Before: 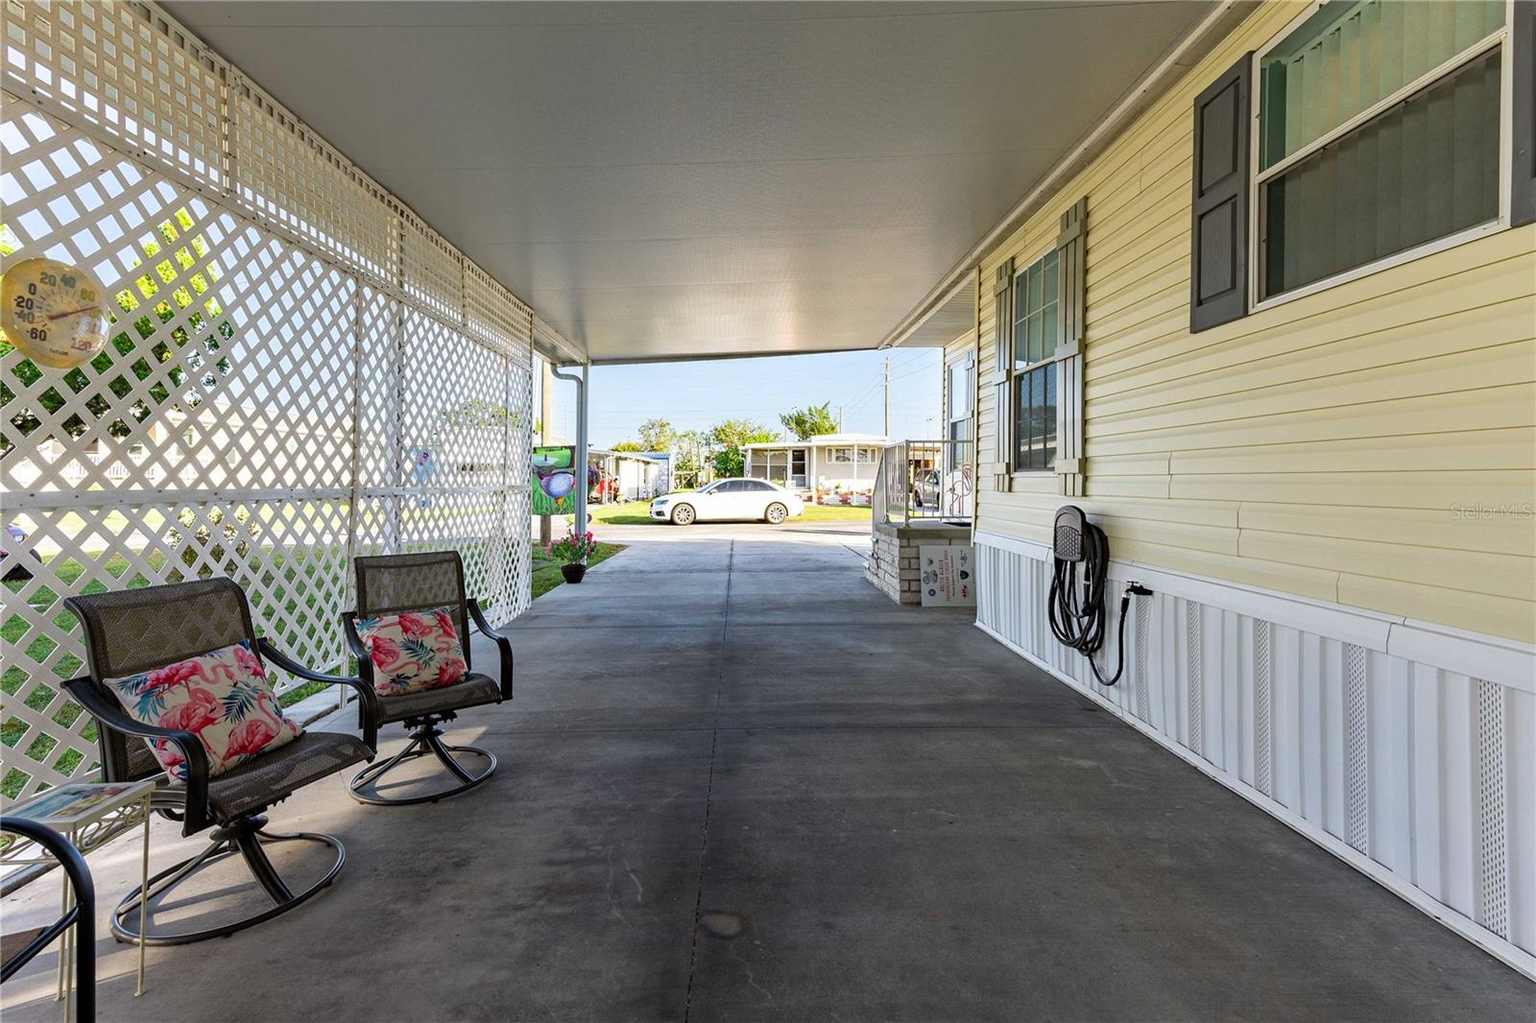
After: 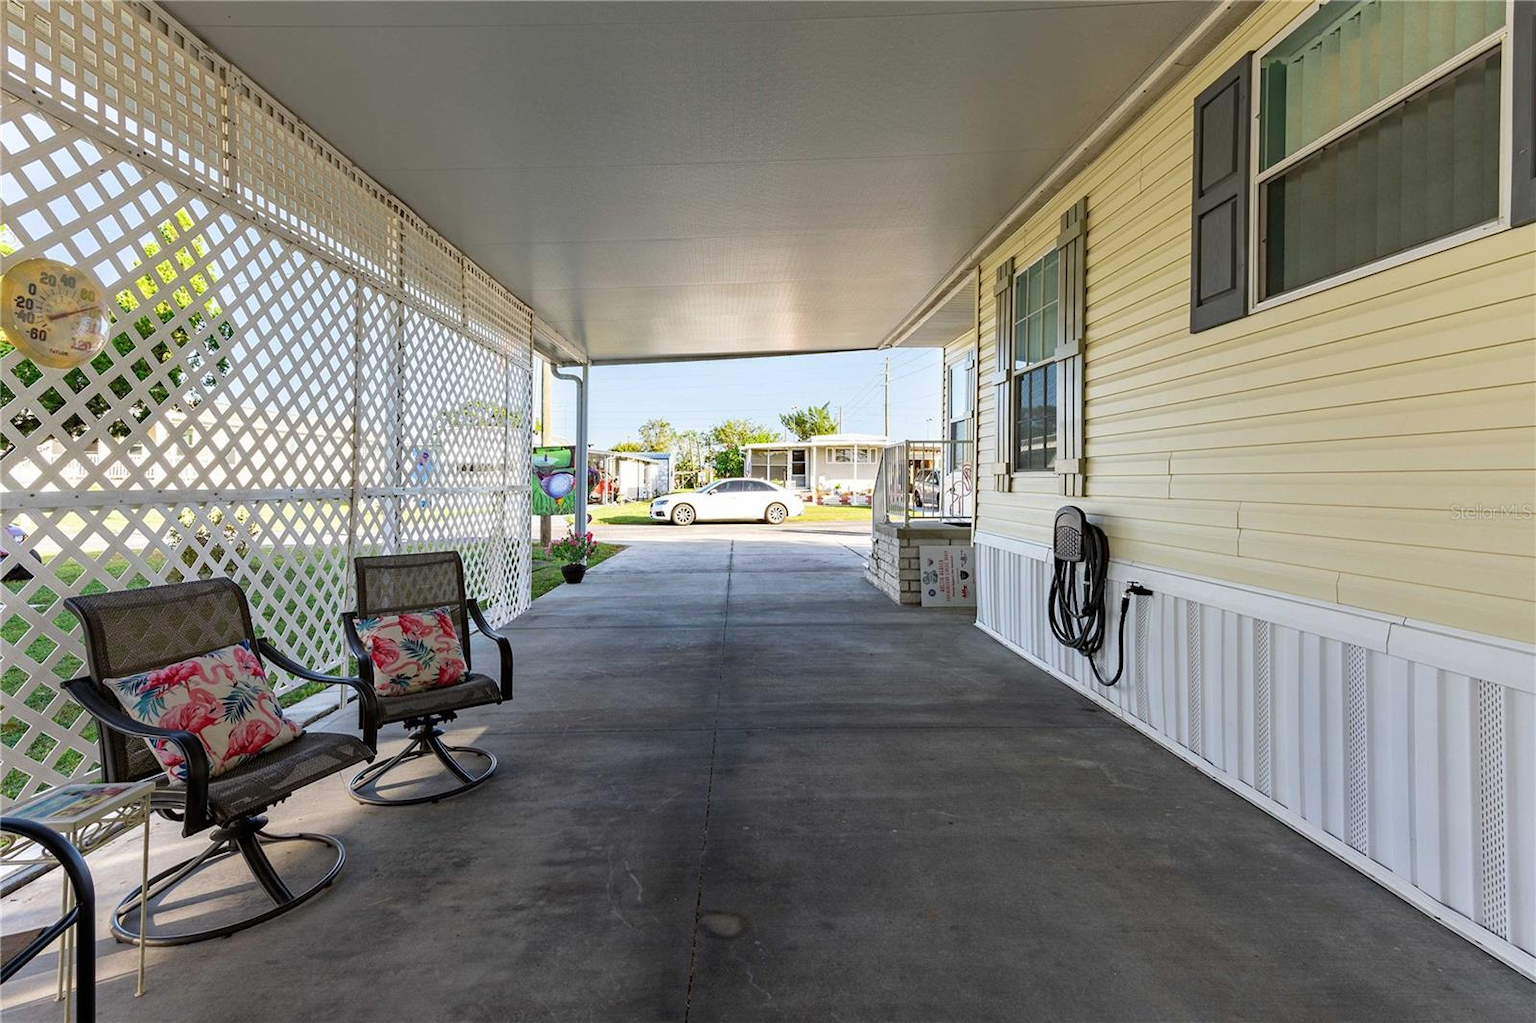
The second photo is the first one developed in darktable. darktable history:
contrast brightness saturation: saturation -0.024
